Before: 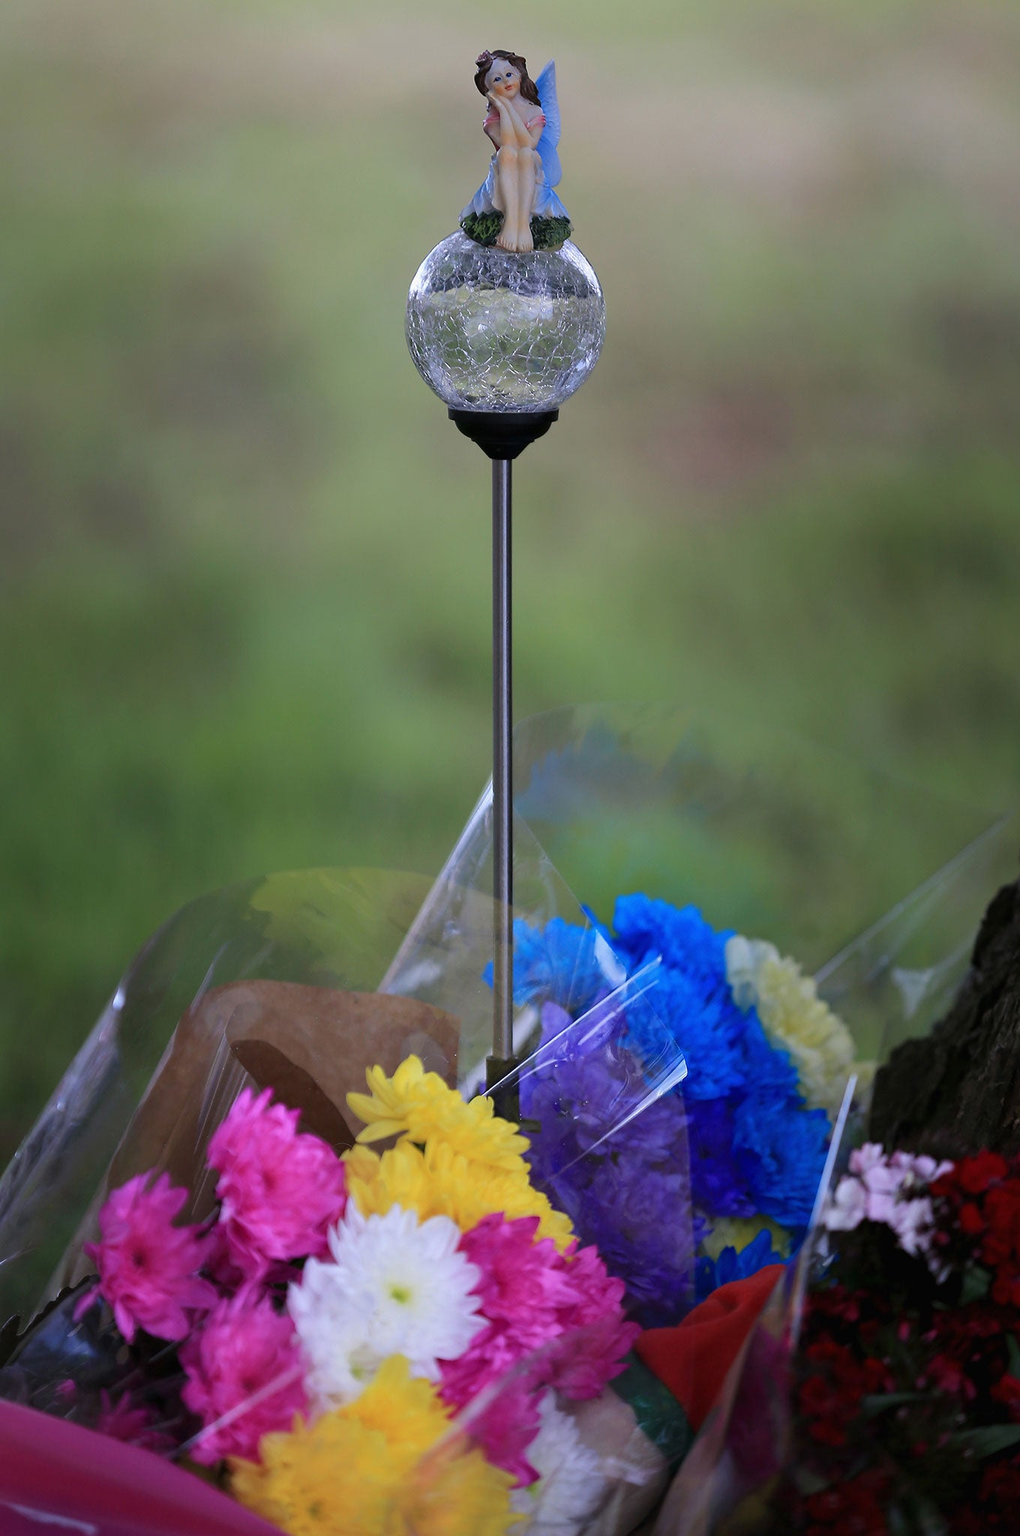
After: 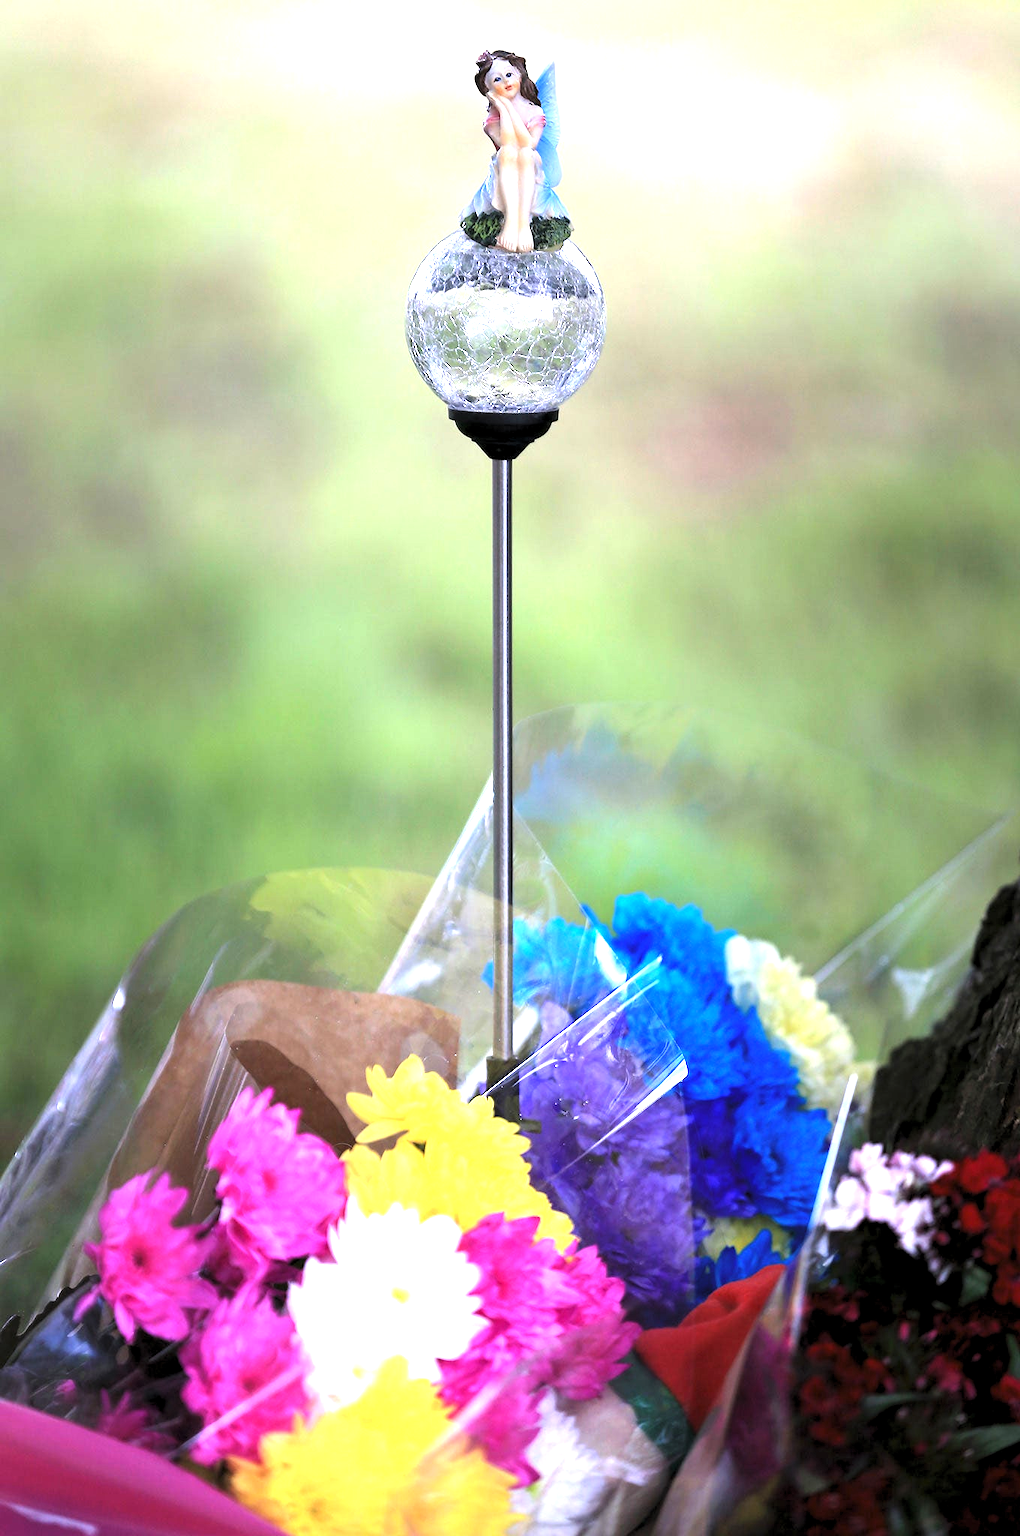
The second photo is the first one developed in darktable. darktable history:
levels: white 99.97%, levels [0.062, 0.494, 0.925]
exposure: black level correction 0, exposure 1.6 EV, compensate exposure bias true, compensate highlight preservation false
